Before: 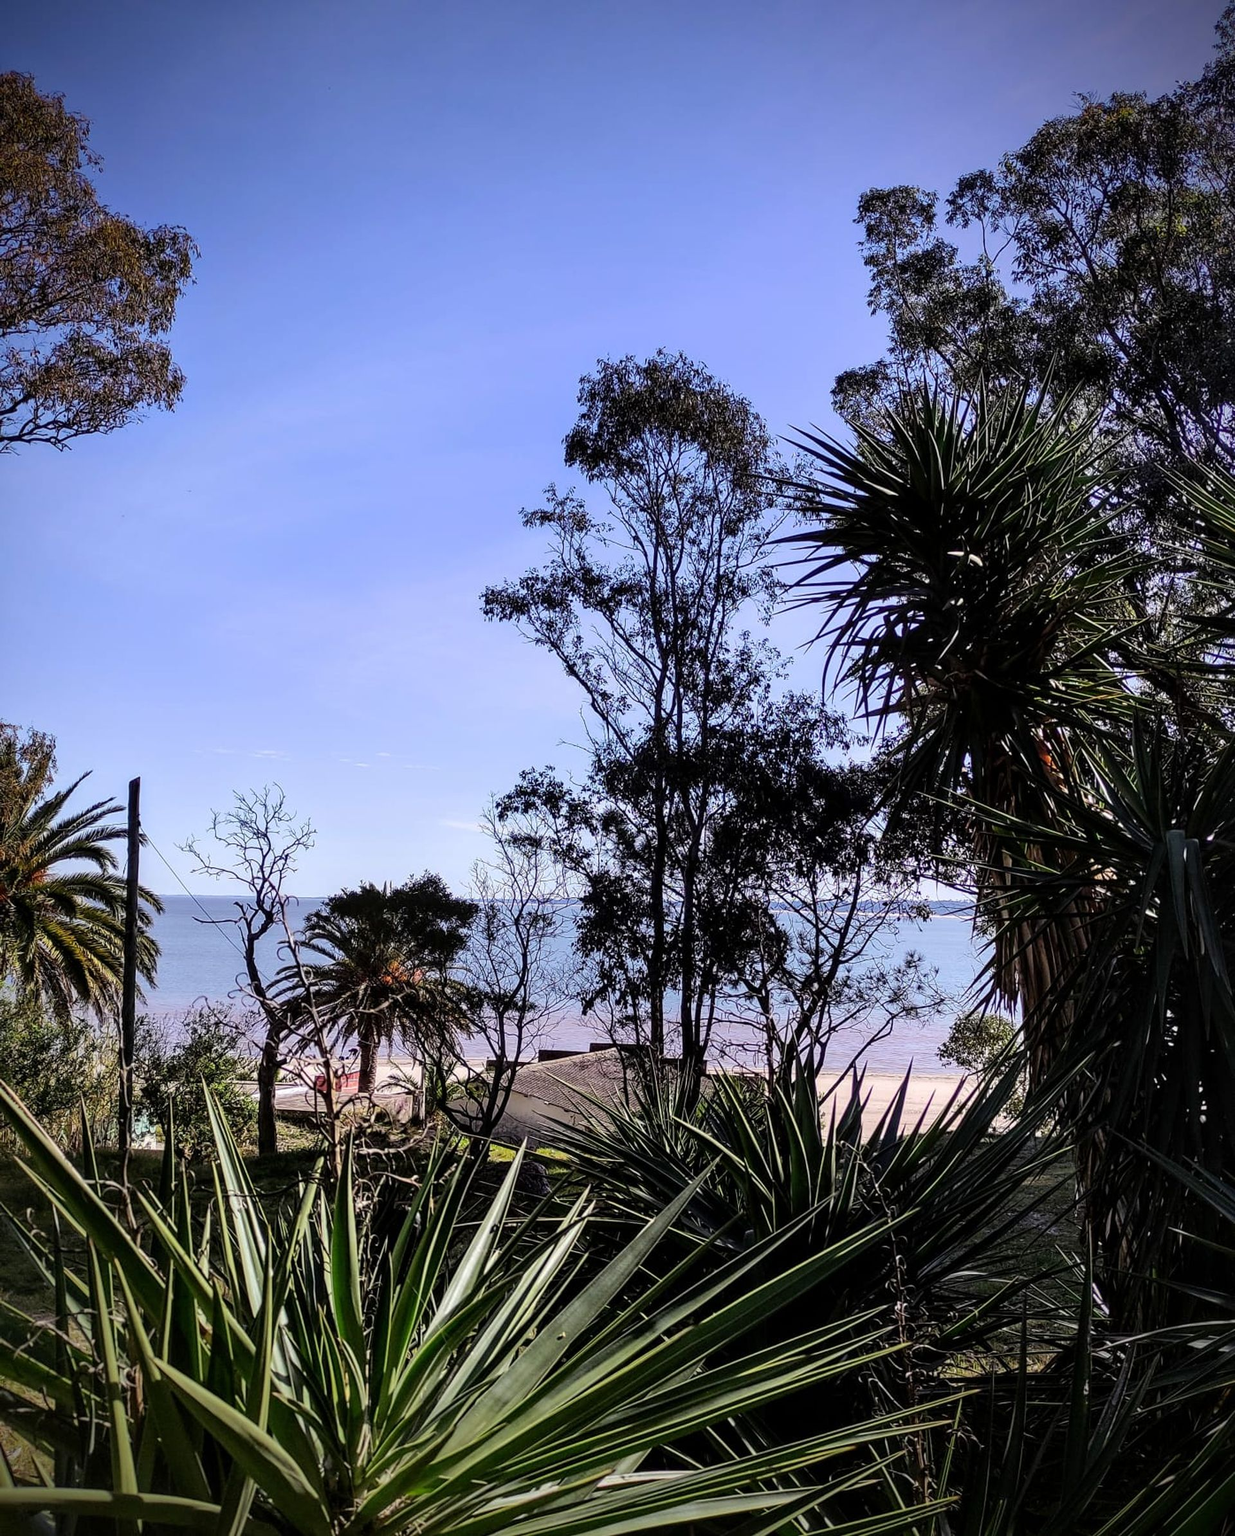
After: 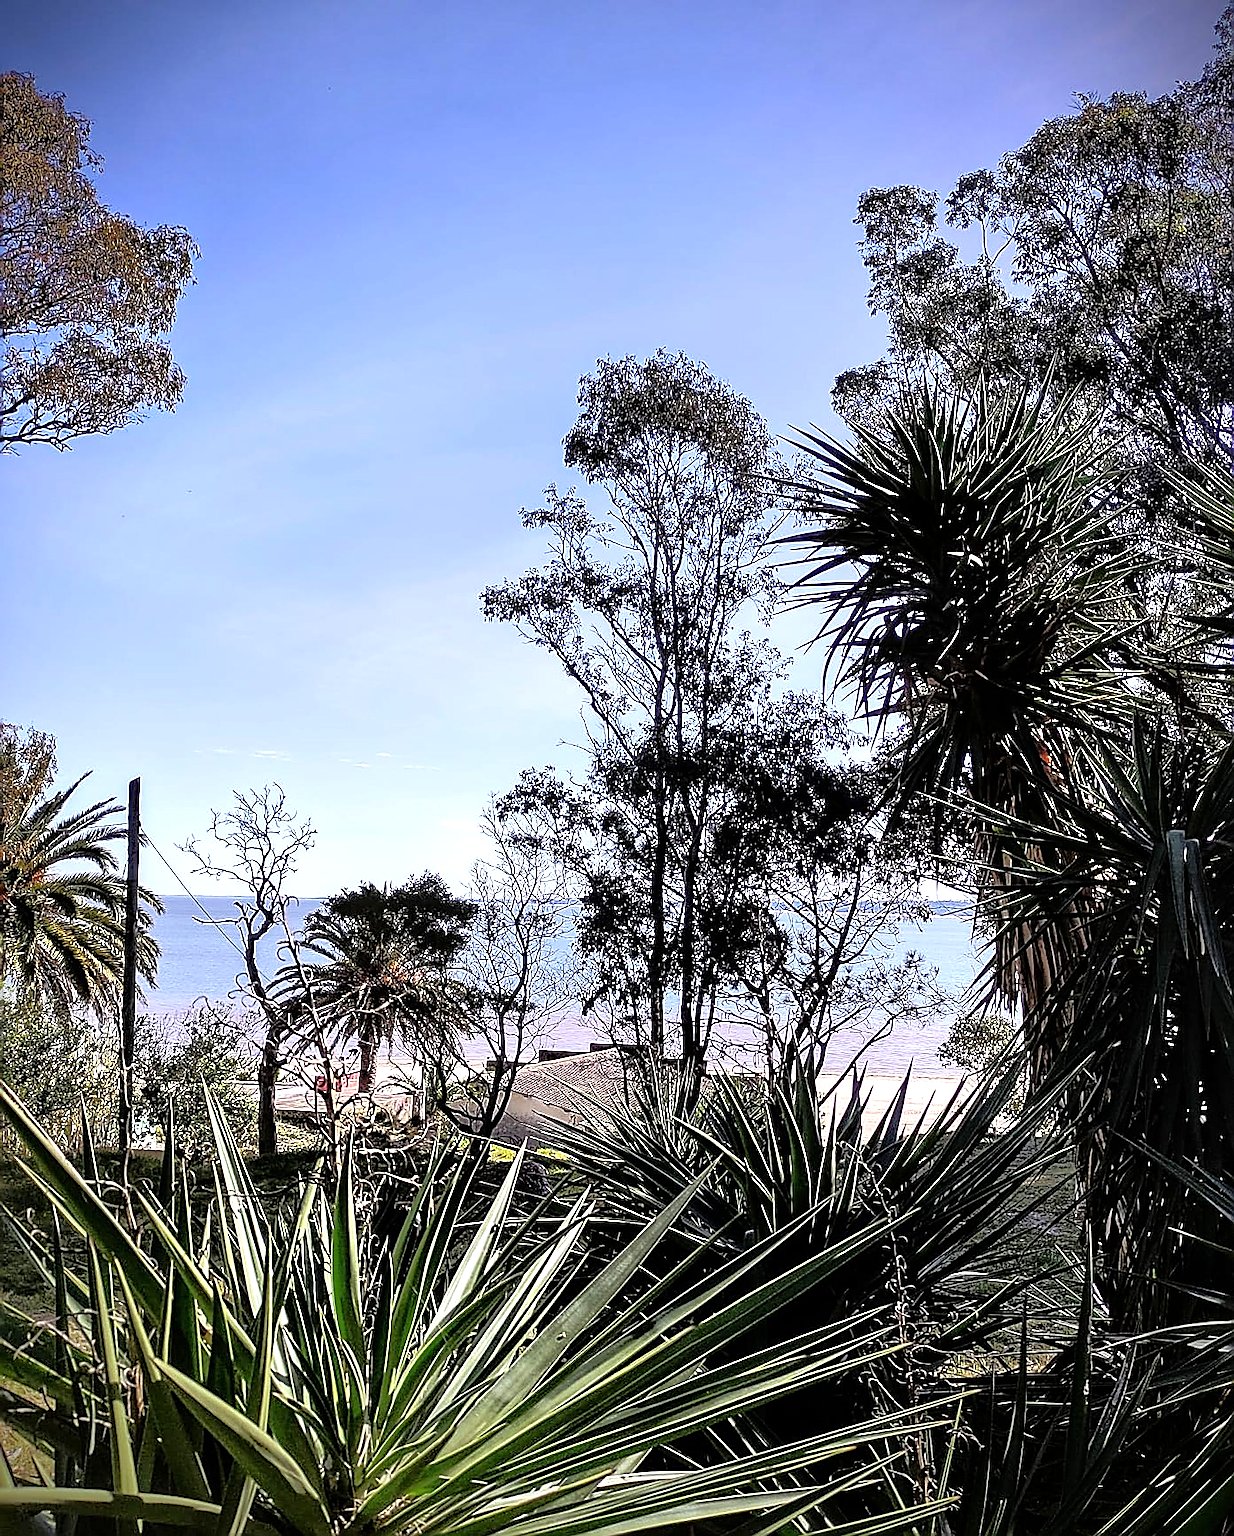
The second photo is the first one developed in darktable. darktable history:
tone equalizer: -8 EV -0.531 EV, -7 EV -0.29 EV, -6 EV -0.055 EV, -5 EV 0.425 EV, -4 EV 0.984 EV, -3 EV 0.784 EV, -2 EV -0.015 EV, -1 EV 0.141 EV, +0 EV -0.017 EV
exposure: exposure 0.606 EV, compensate highlight preservation false
sharpen: amount 1.855
